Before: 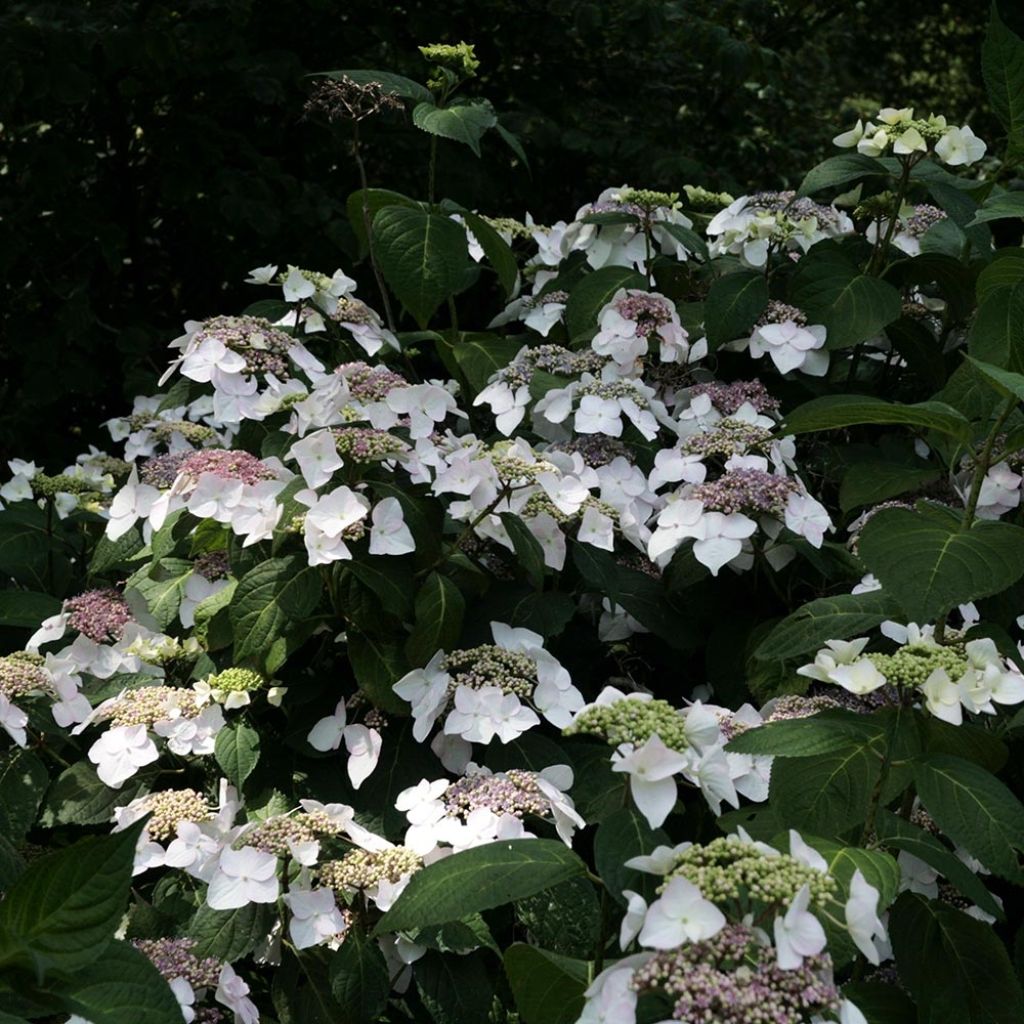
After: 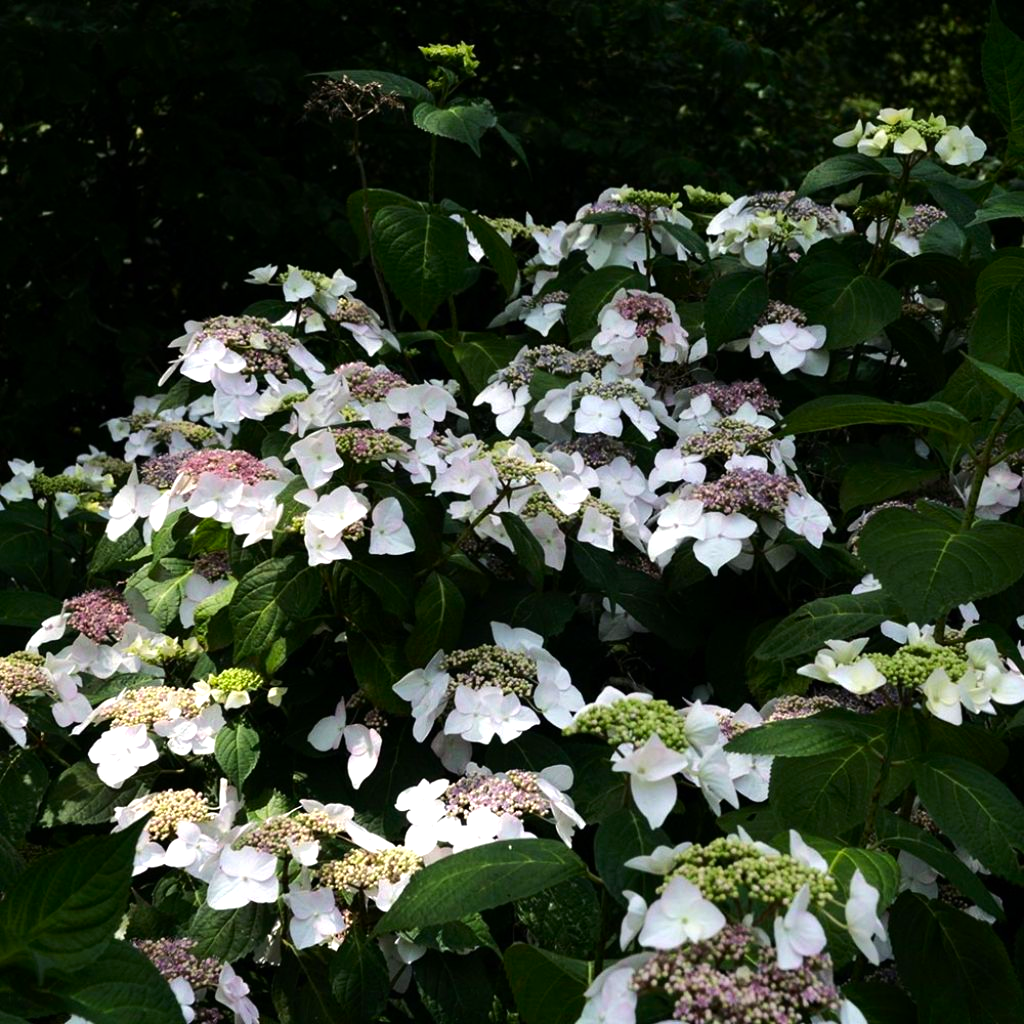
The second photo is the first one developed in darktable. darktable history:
tone equalizer: -8 EV -0.416 EV, -7 EV -0.372 EV, -6 EV -0.324 EV, -5 EV -0.206 EV, -3 EV 0.249 EV, -2 EV 0.305 EV, -1 EV 0.396 EV, +0 EV 0.426 EV, edges refinement/feathering 500, mask exposure compensation -1.57 EV, preserve details no
contrast brightness saturation: brightness -0.018, saturation 0.365
